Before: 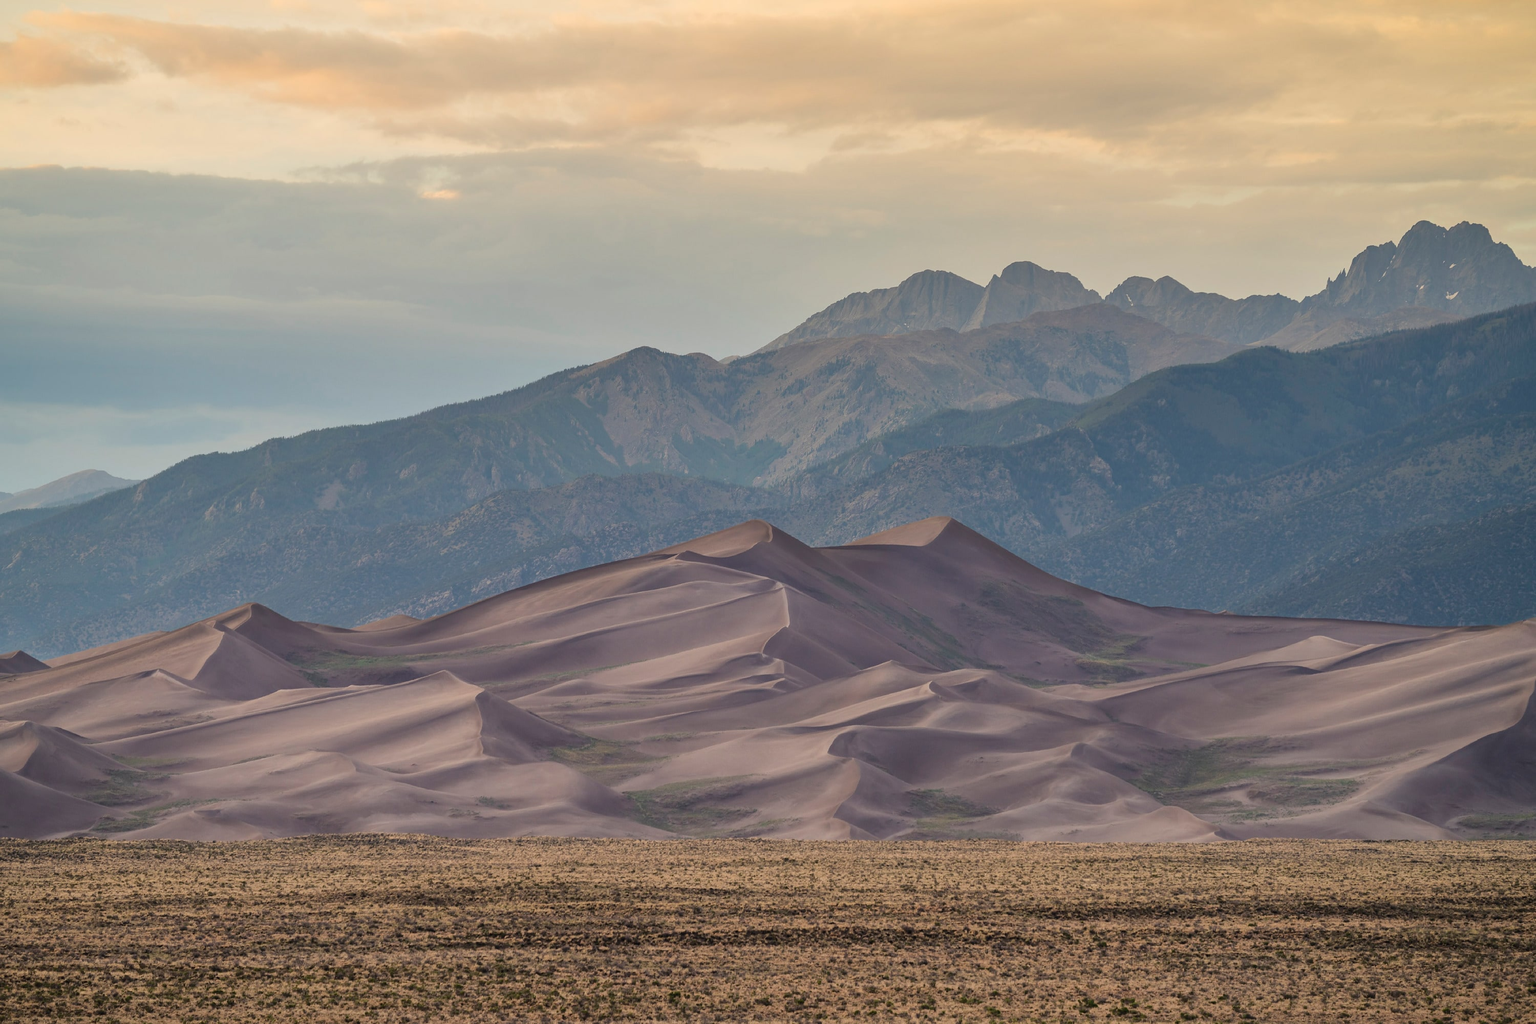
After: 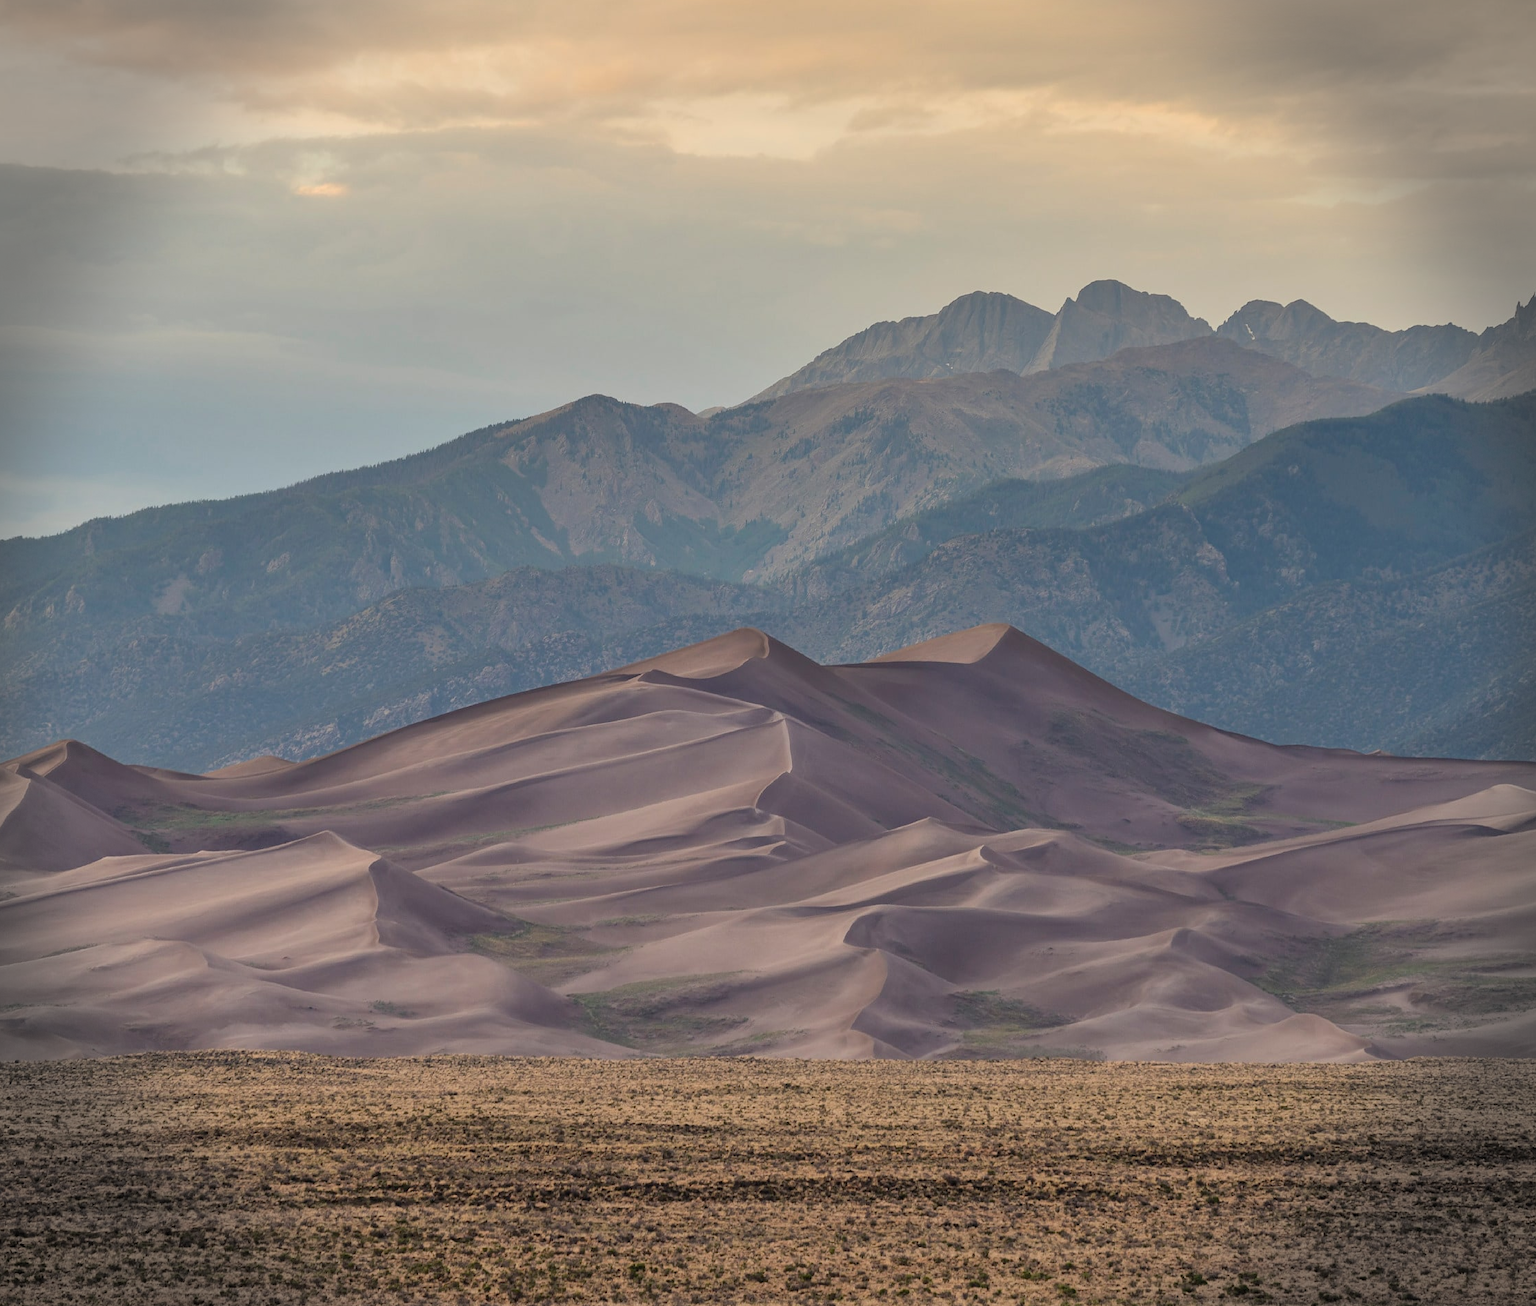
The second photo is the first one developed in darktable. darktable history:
crop and rotate: left 13.185%, top 5.272%, right 12.549%
vignetting: fall-off start 87.76%, fall-off radius 24.1%, dithering 8-bit output
